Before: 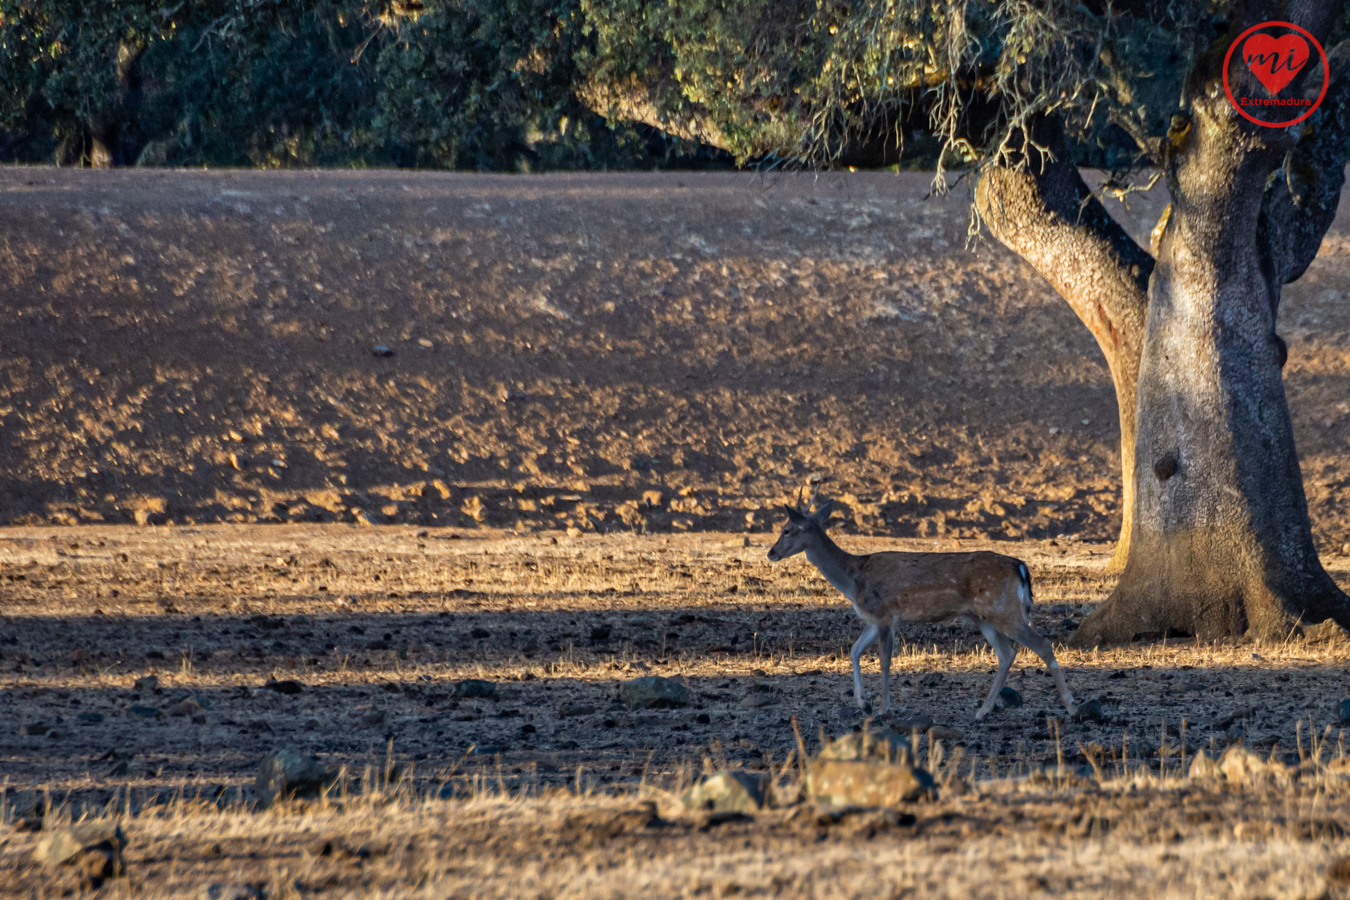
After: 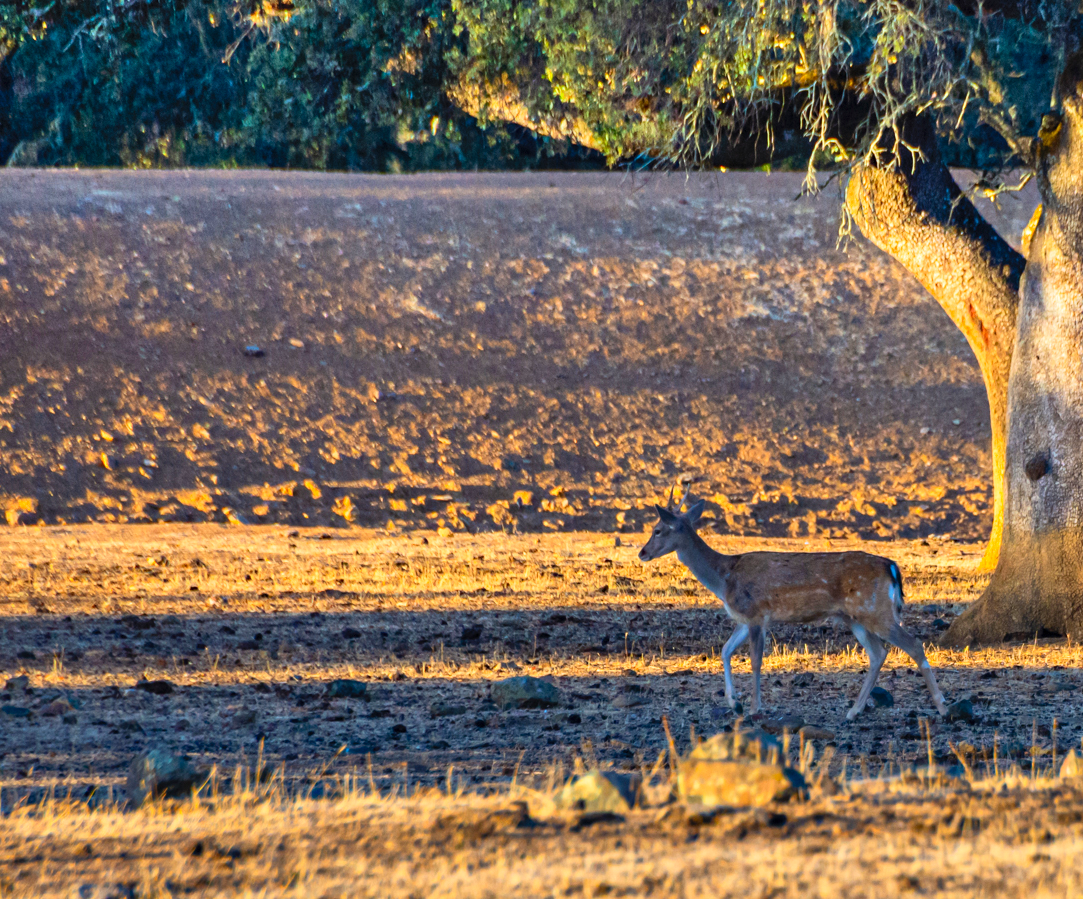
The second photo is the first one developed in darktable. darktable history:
sharpen: radius 5.304, amount 0.309, threshold 26.402
crop and rotate: left 9.604%, right 10.146%
shadows and highlights: low approximation 0.01, soften with gaussian
contrast brightness saturation: contrast 0.2, brightness 0.203, saturation 0.81
